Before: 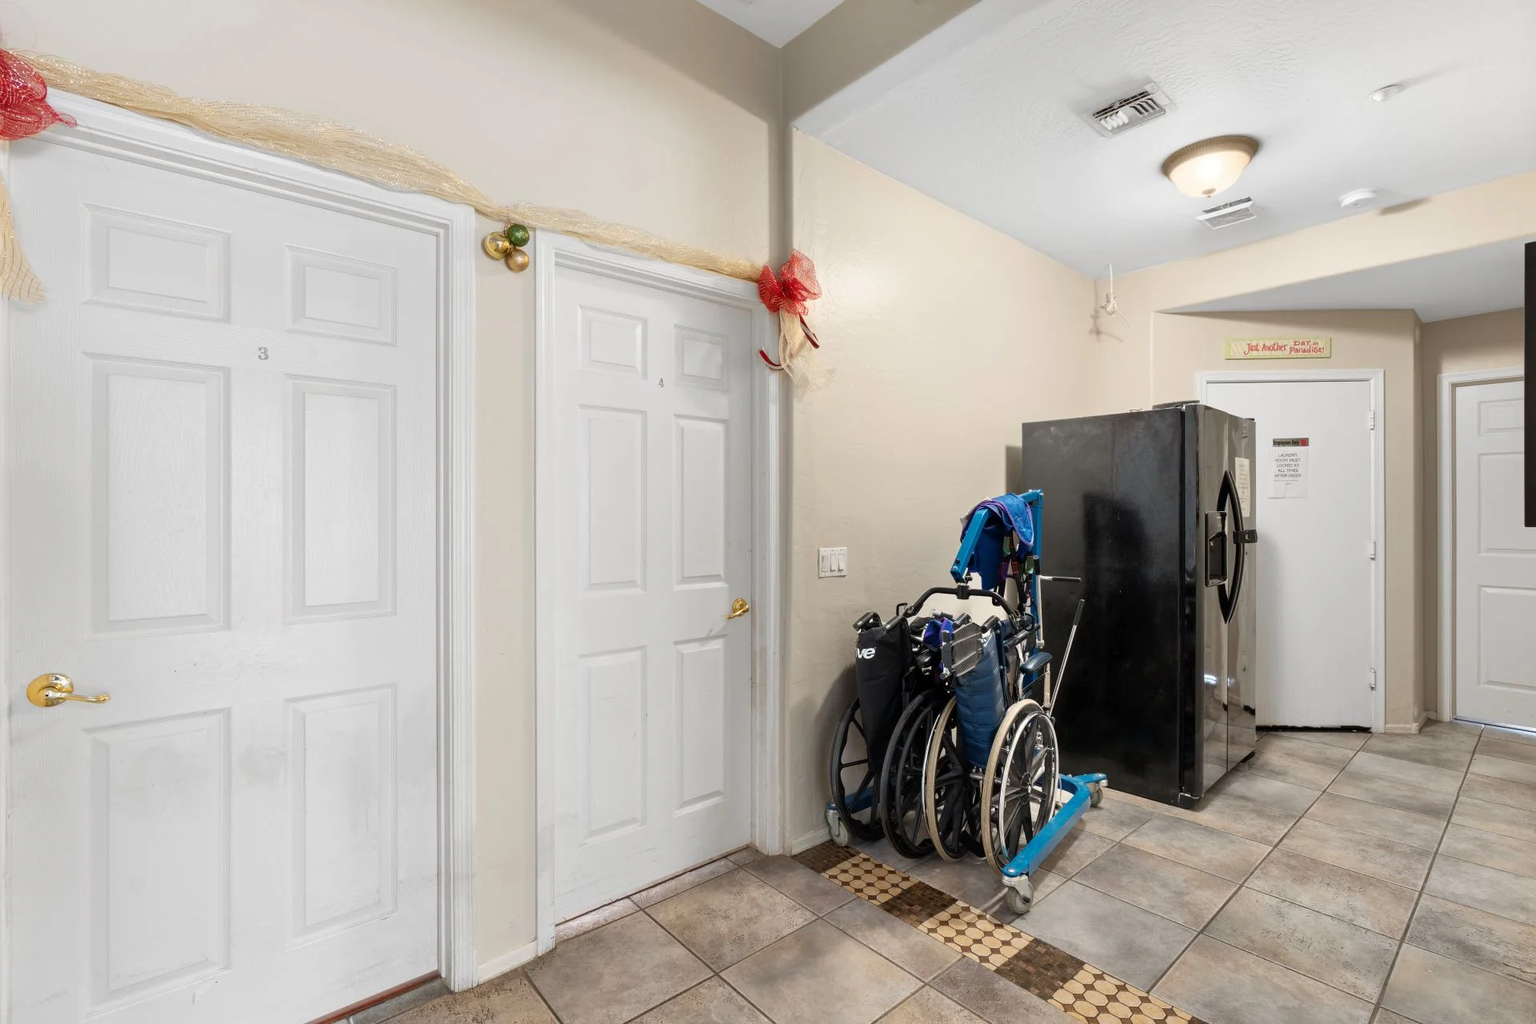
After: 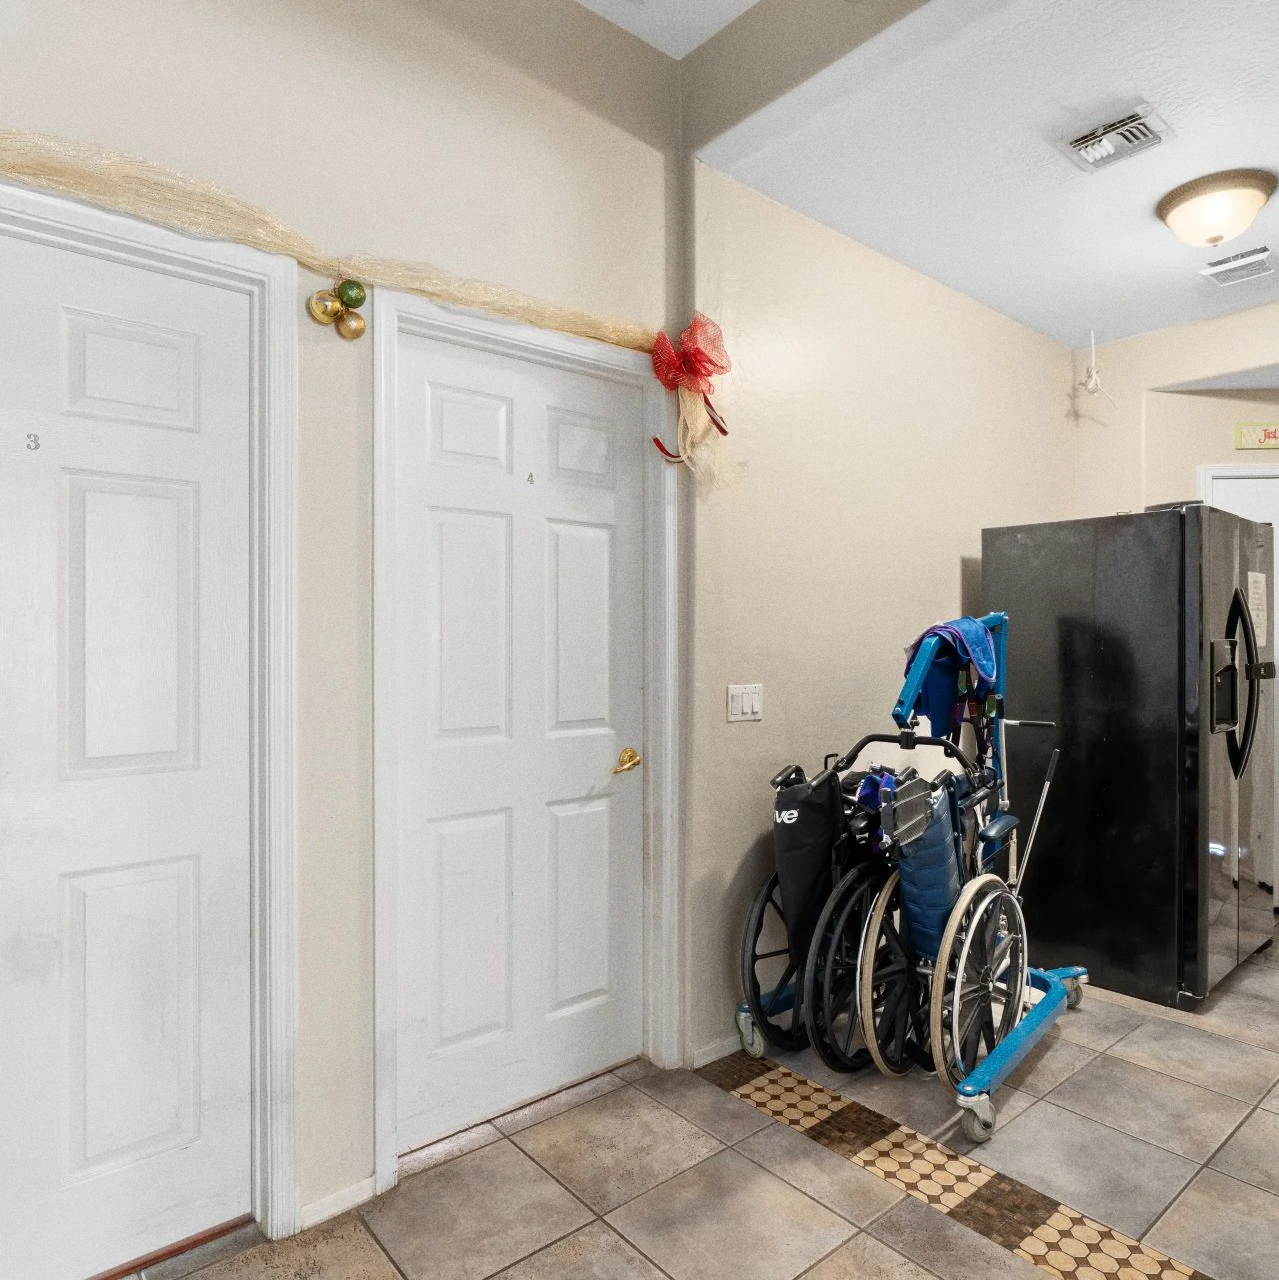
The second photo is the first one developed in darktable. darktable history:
crop: left 15.419%, right 17.914%
grain: on, module defaults
